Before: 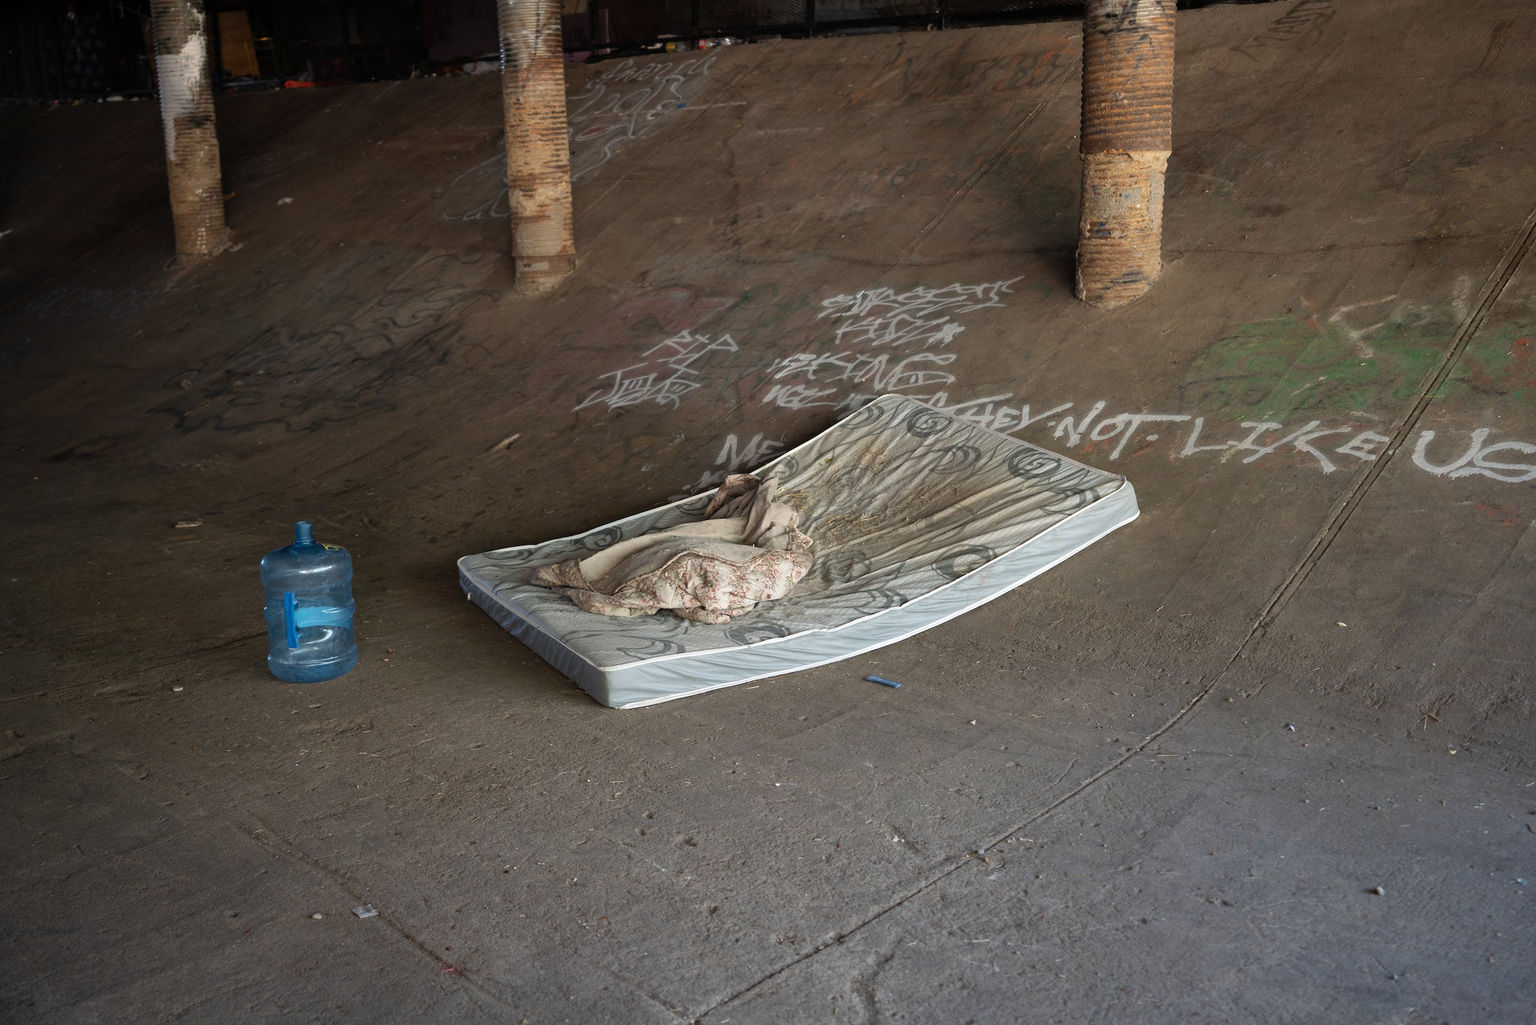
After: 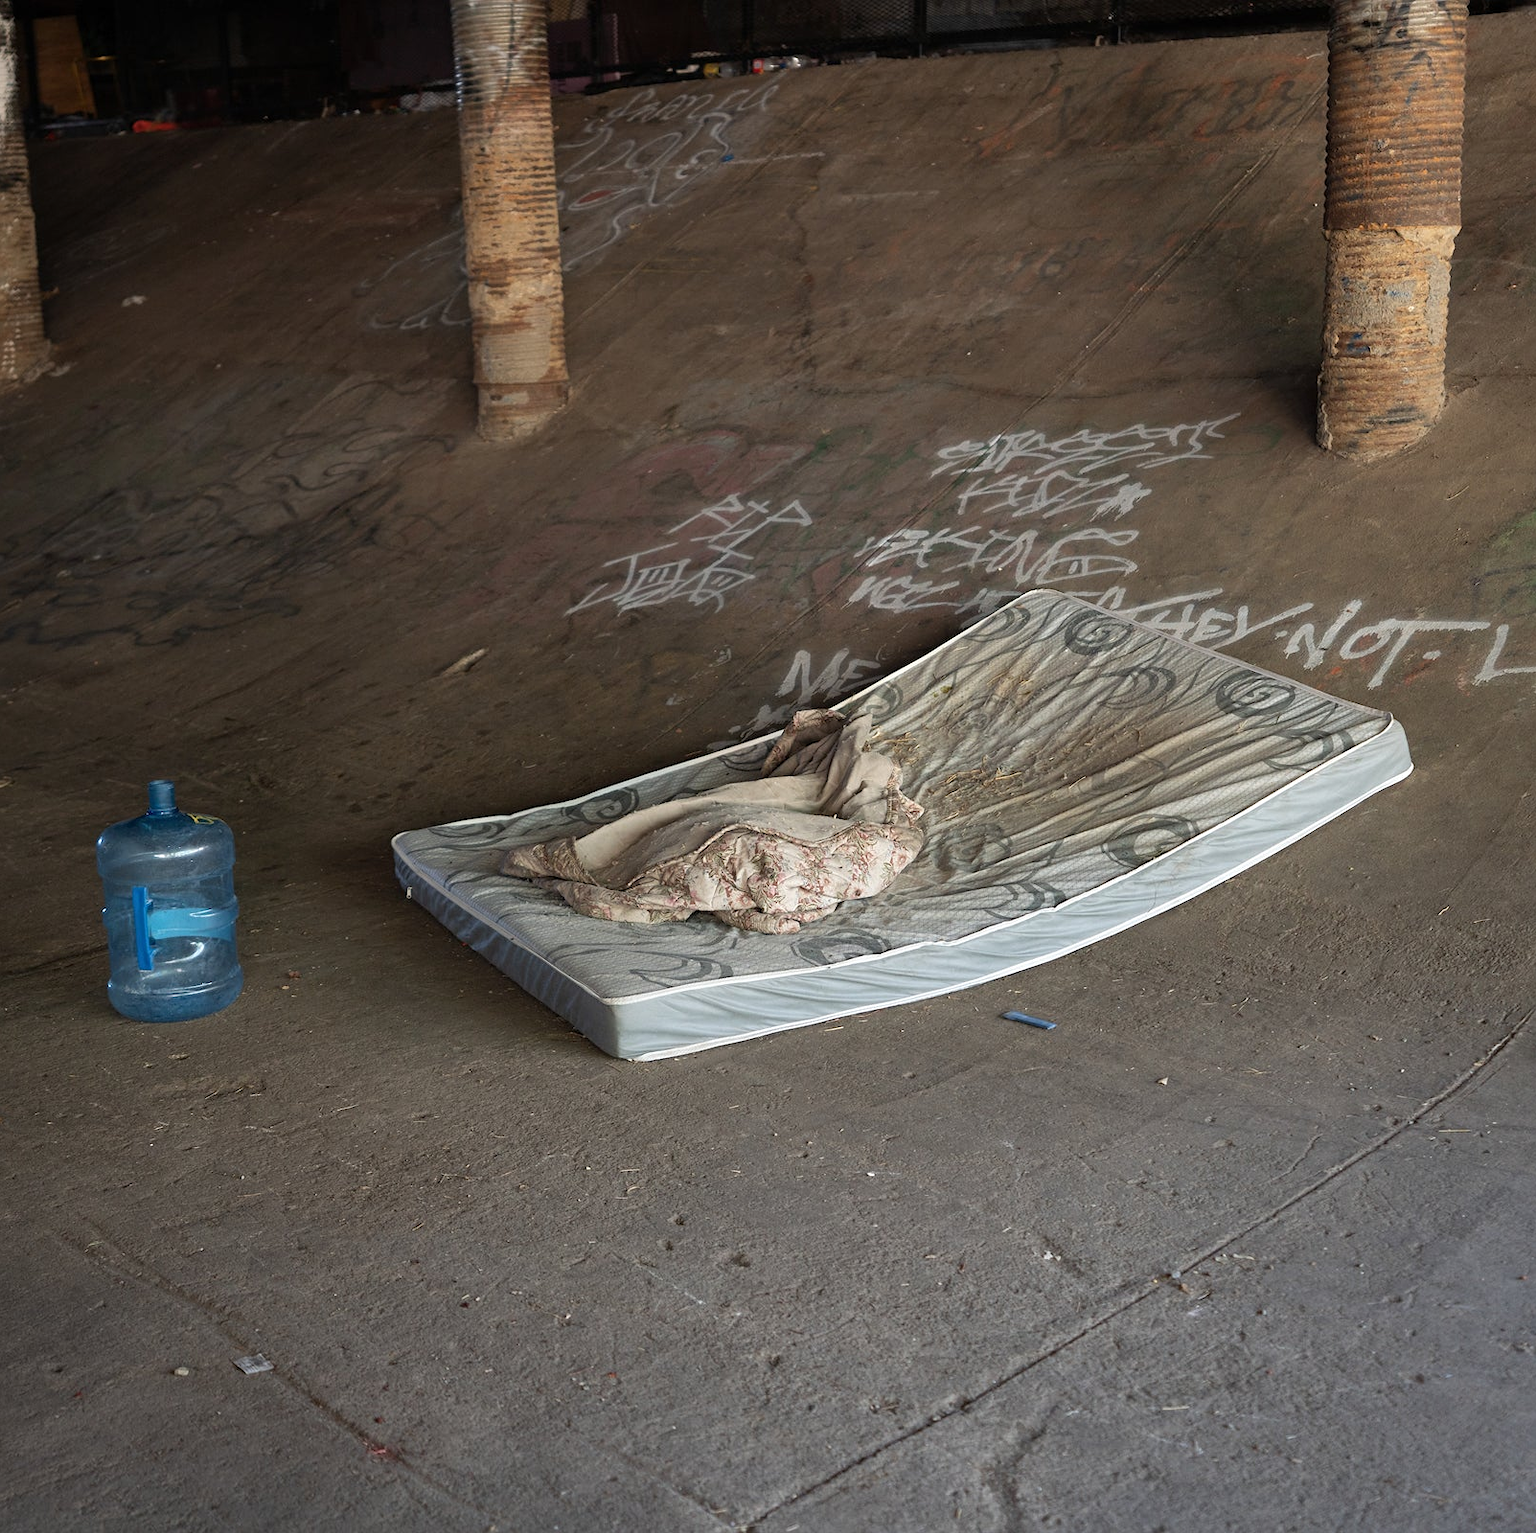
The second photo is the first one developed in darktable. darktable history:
crop and rotate: left 12.765%, right 20.405%
sharpen: amount 0.205
